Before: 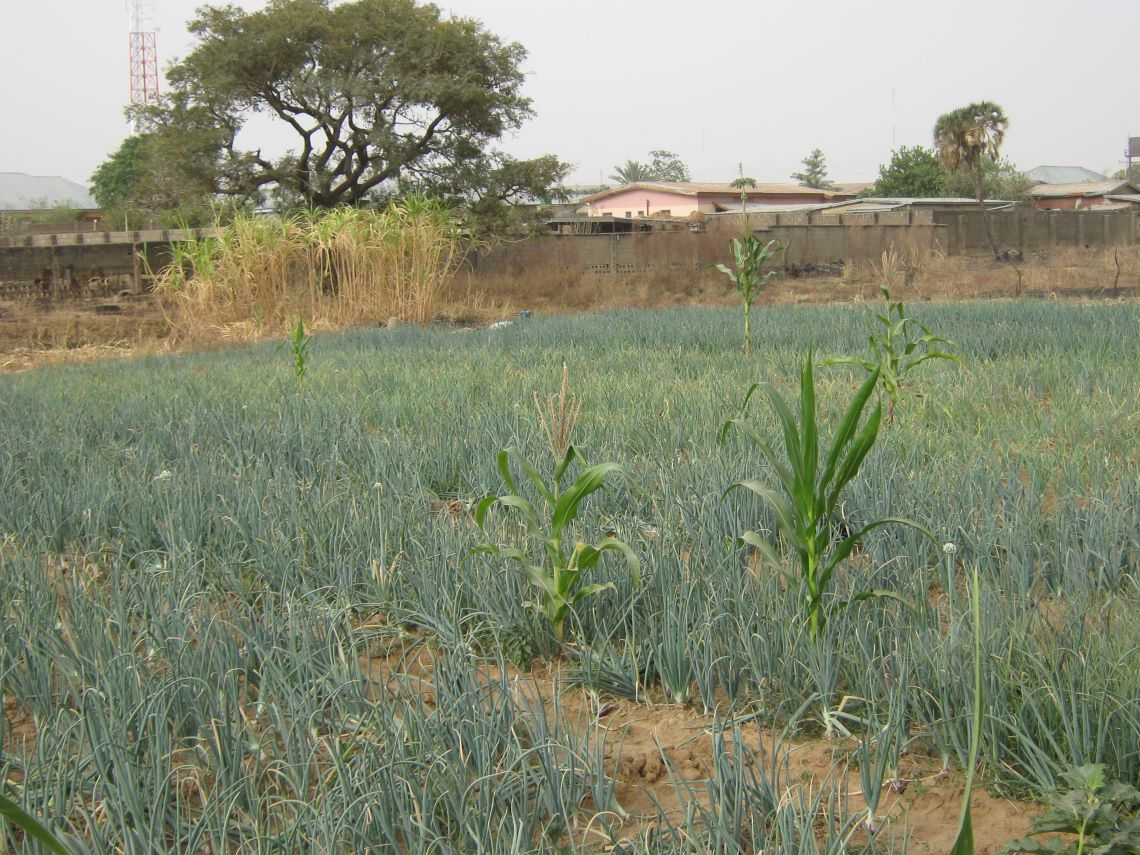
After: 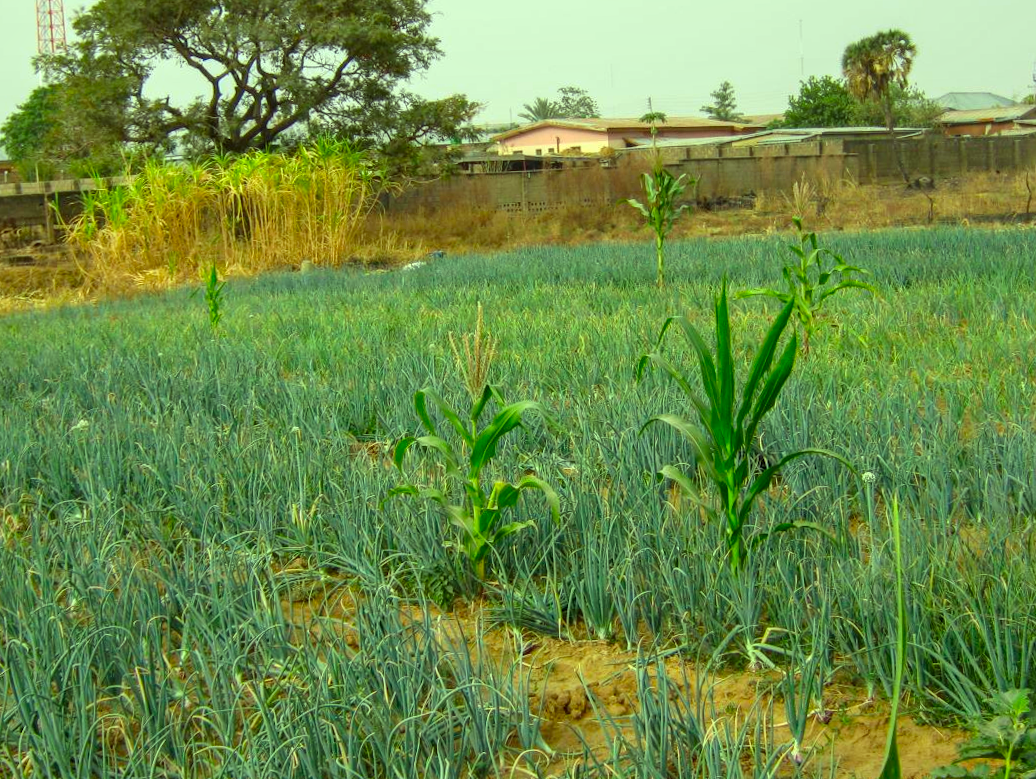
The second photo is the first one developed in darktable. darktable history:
local contrast: detail 144%
color correction: highlights a* -11.11, highlights b* 9.96, saturation 1.71
crop and rotate: angle 1.5°, left 5.98%, top 5.7%
